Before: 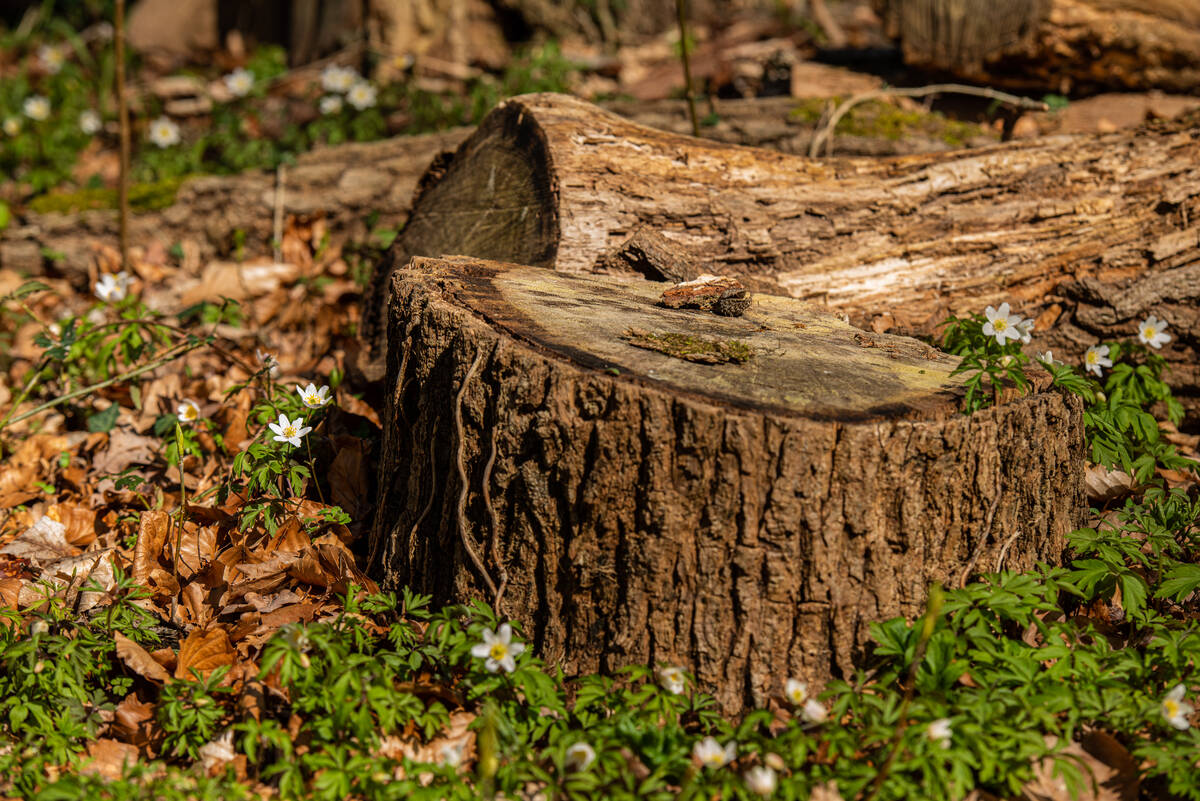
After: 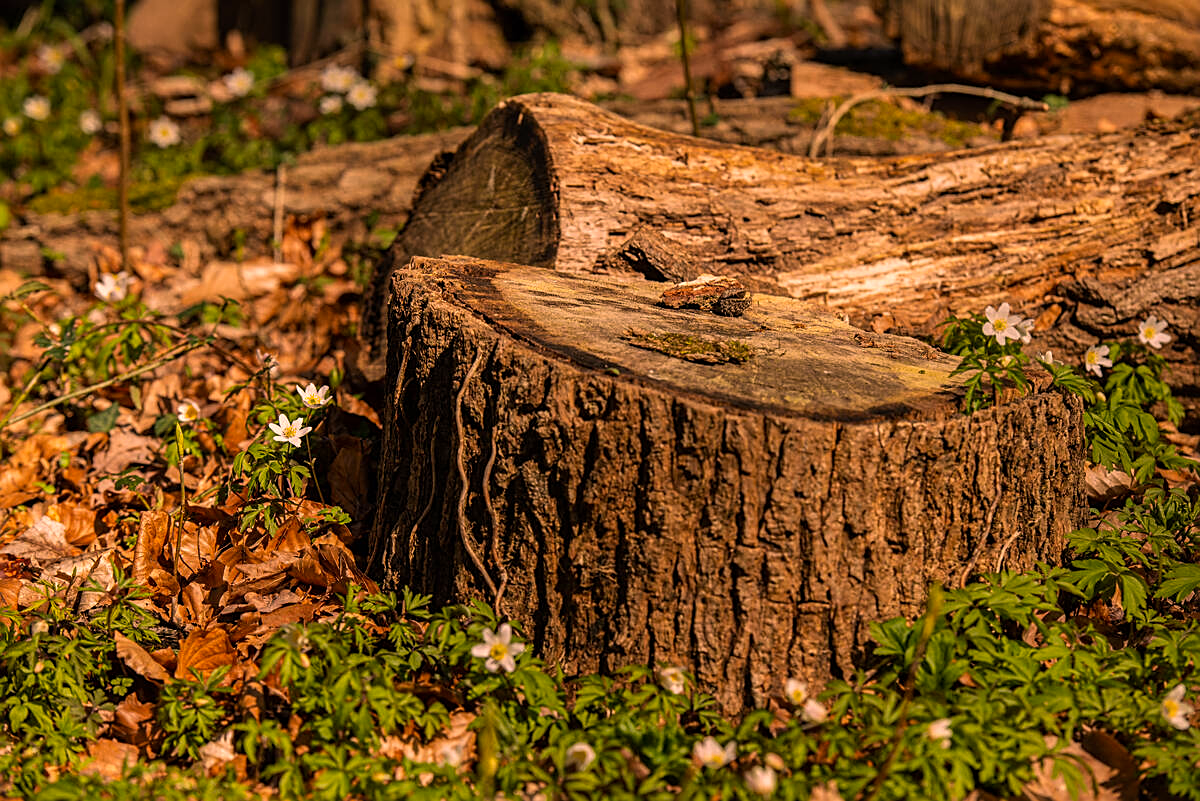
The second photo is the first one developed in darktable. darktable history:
sharpen: on, module defaults
color correction: highlights a* 21.62, highlights b* 21.66
